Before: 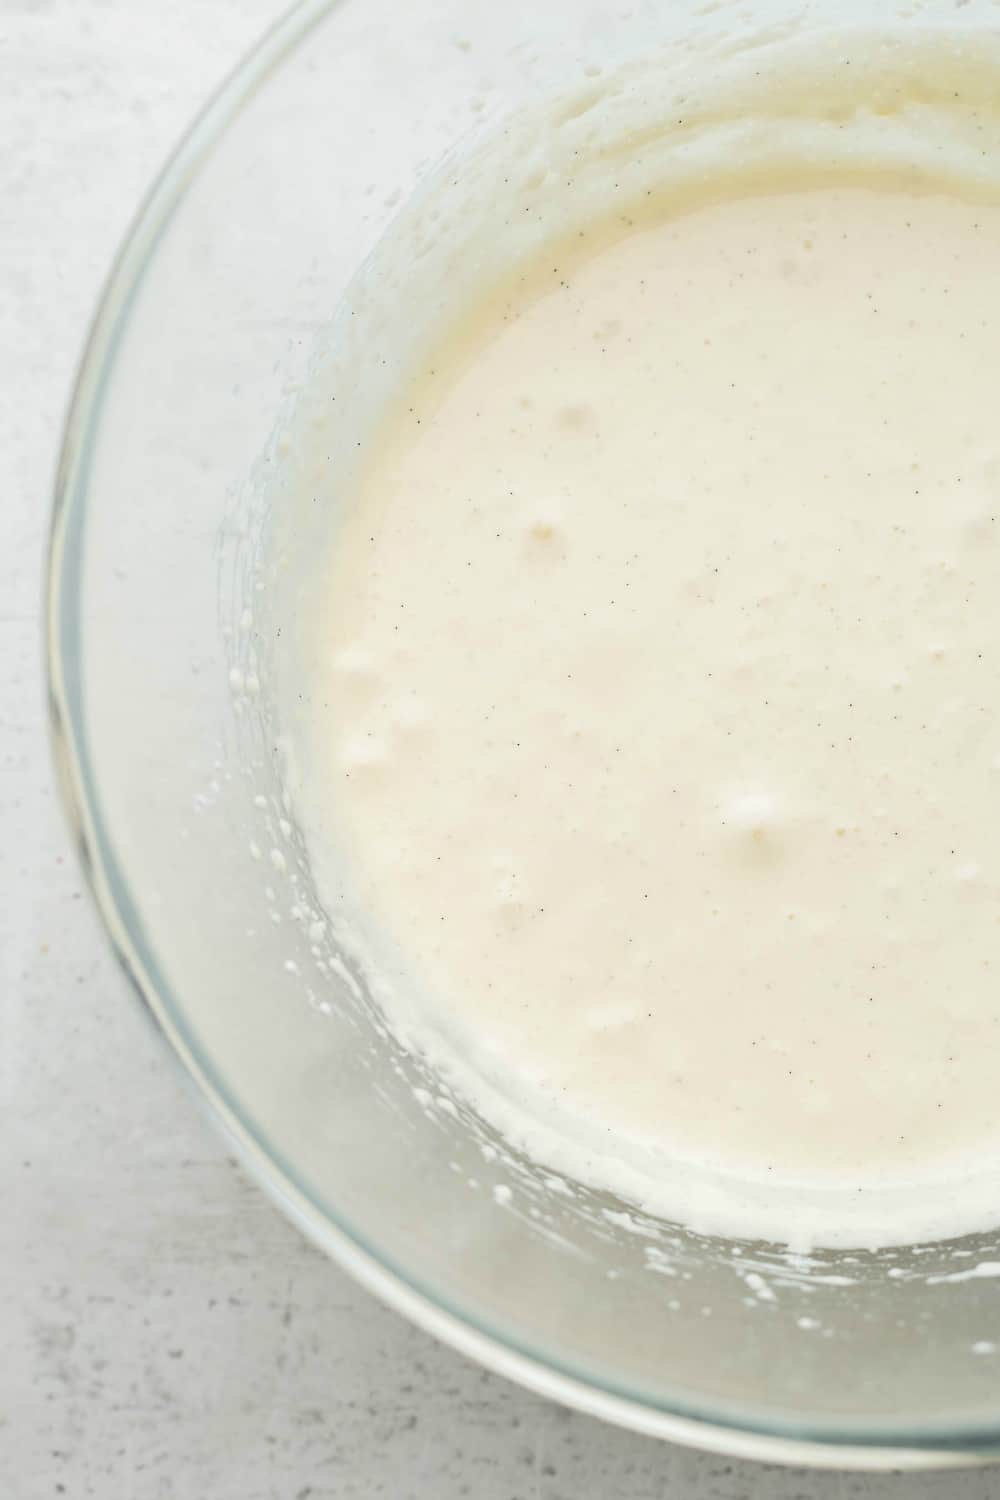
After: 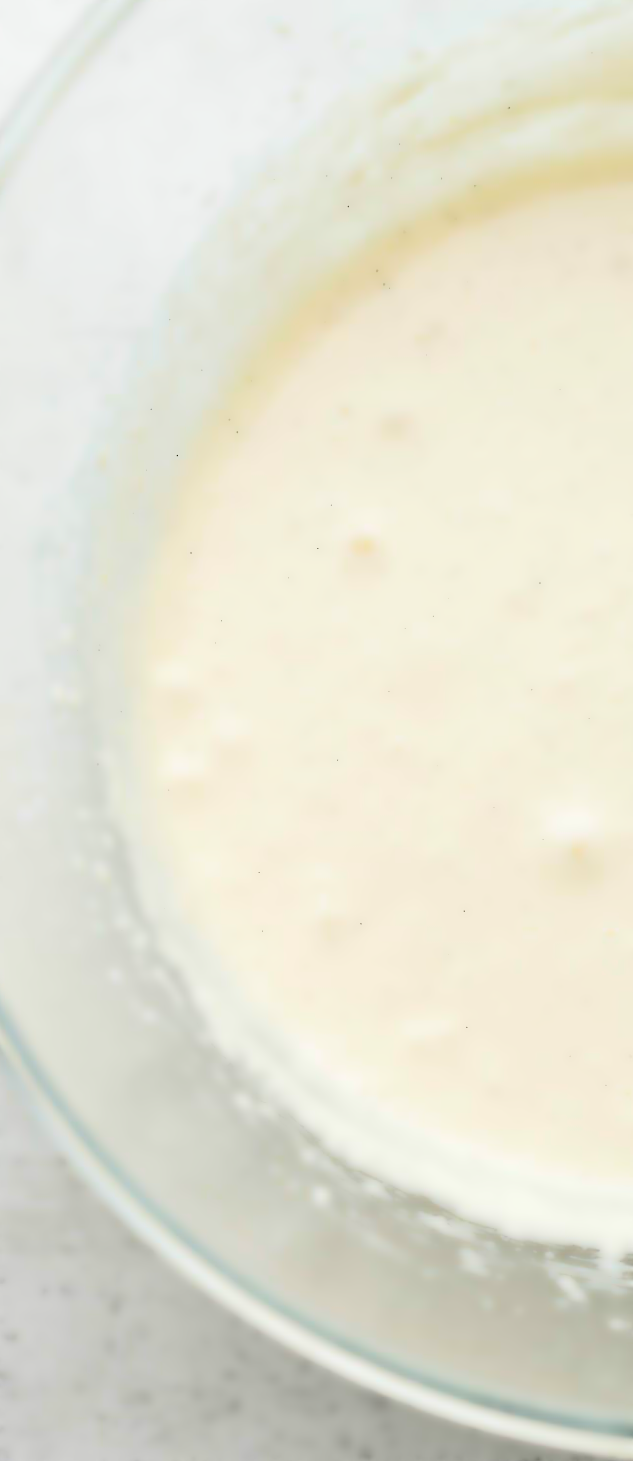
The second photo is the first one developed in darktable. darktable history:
sharpen: amount 0.2
crop and rotate: left 15.546%, right 17.787%
exposure: black level correction -0.003, exposure 0.04 EV, compensate highlight preservation false
lowpass: radius 4, soften with bilateral filter, unbound 0
contrast brightness saturation: contrast 0.15, brightness -0.01, saturation 0.1
rotate and perspective: rotation 0.074°, lens shift (vertical) 0.096, lens shift (horizontal) -0.041, crop left 0.043, crop right 0.952, crop top 0.024, crop bottom 0.979
rgb levels: preserve colors max RGB
